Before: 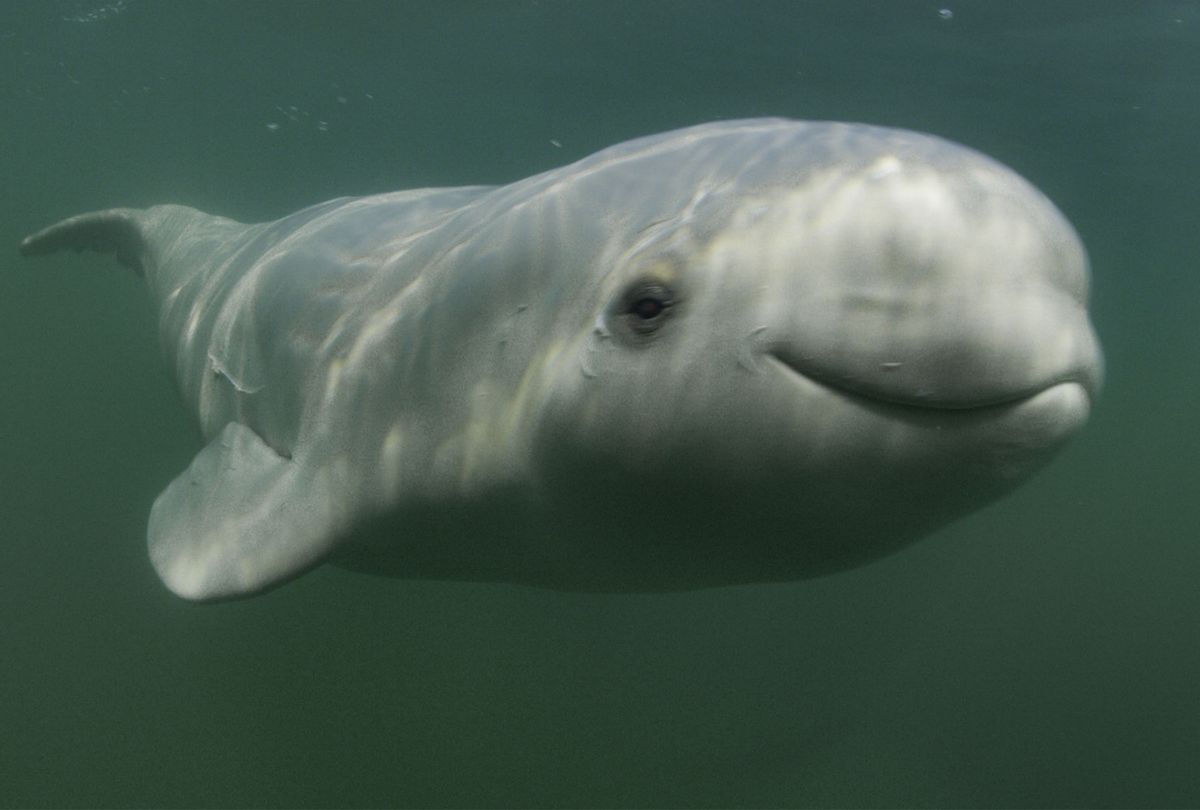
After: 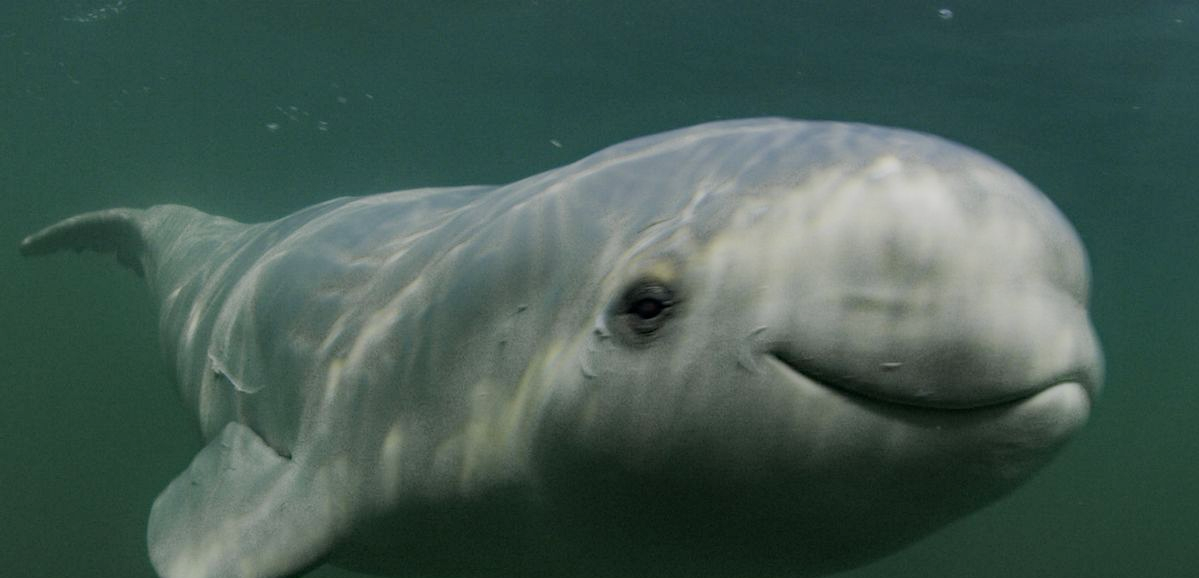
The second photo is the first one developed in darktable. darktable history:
haze removal: strength 0.29, distance 0.256, compatibility mode true, adaptive false
crop: right 0.001%, bottom 28.519%
filmic rgb: black relative exposure -16 EV, white relative exposure 6.07 EV, threshold 2.98 EV, hardness 5.23, enable highlight reconstruction true
